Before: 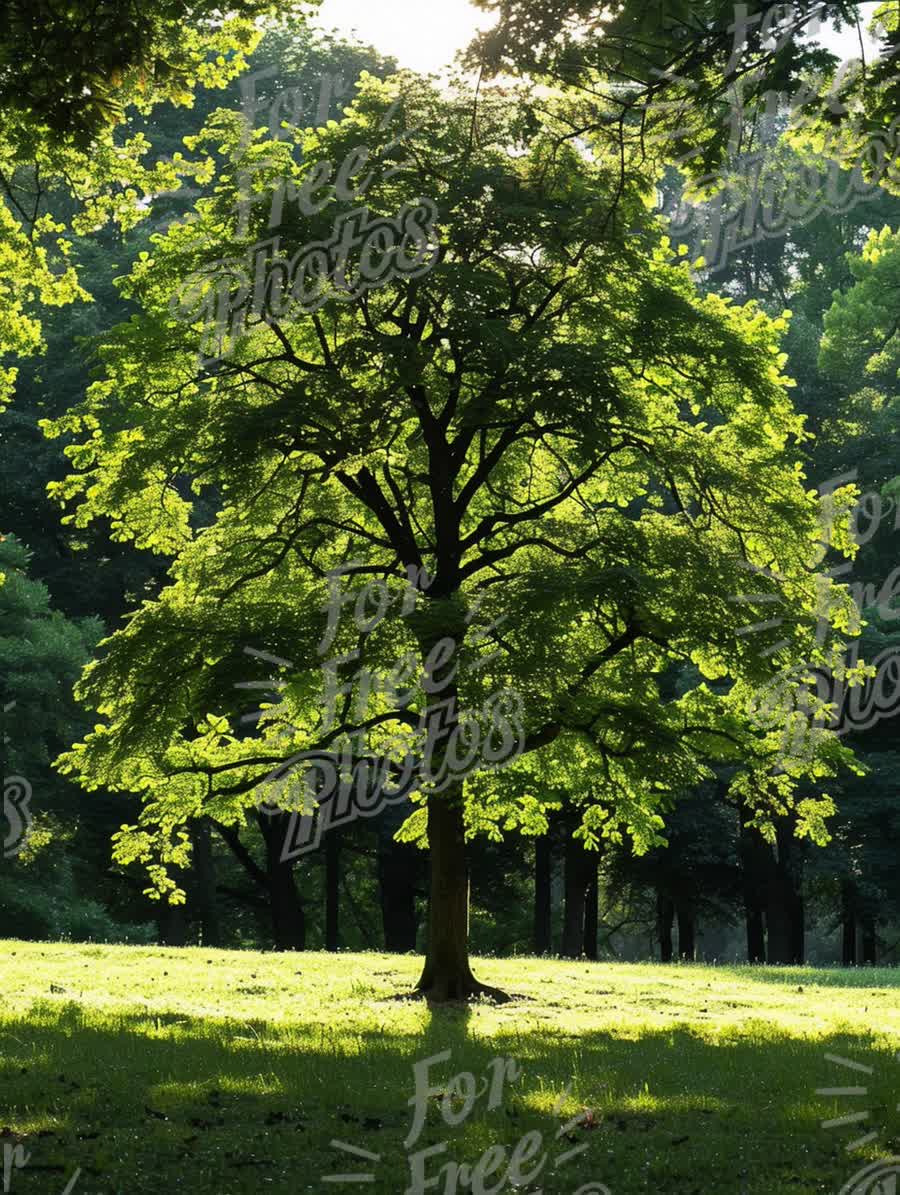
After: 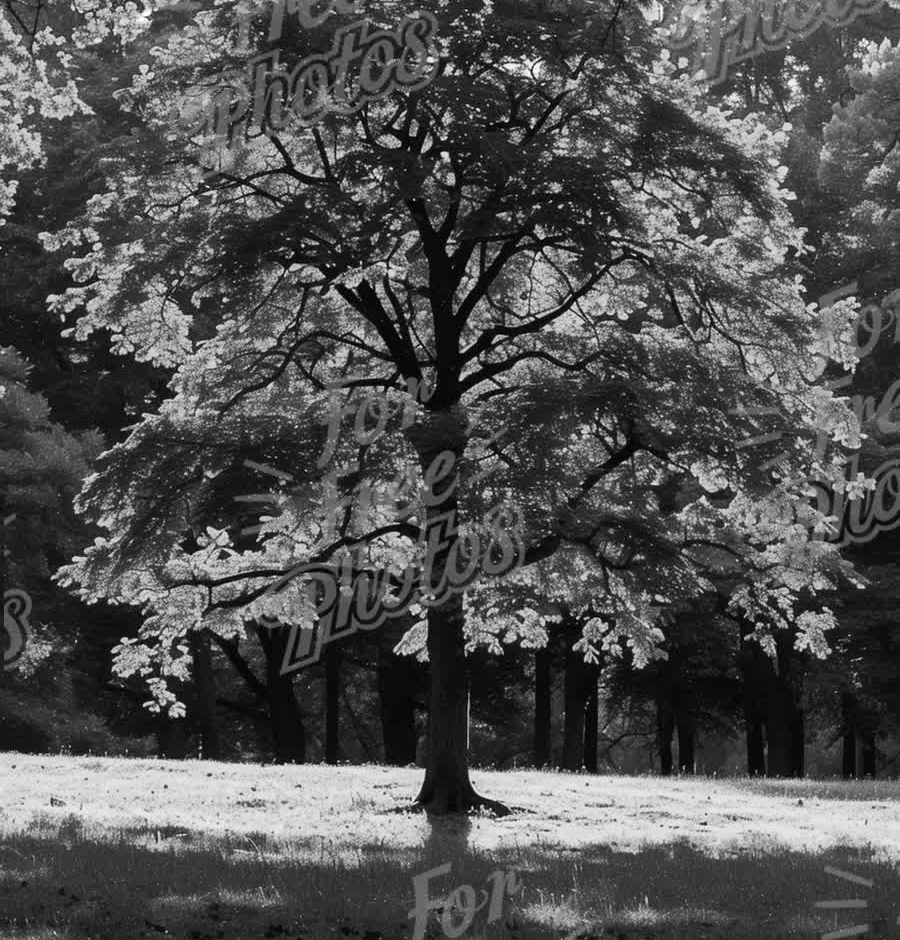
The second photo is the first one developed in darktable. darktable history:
crop and rotate: top 15.711%, bottom 5.555%
color zones: curves: ch0 [(0, 0.613) (0.01, 0.613) (0.245, 0.448) (0.498, 0.529) (0.642, 0.665) (0.879, 0.777) (0.99, 0.613)]; ch1 [(0, 0) (0.143, 0) (0.286, 0) (0.429, 0) (0.571, 0) (0.714, 0) (0.857, 0)]
